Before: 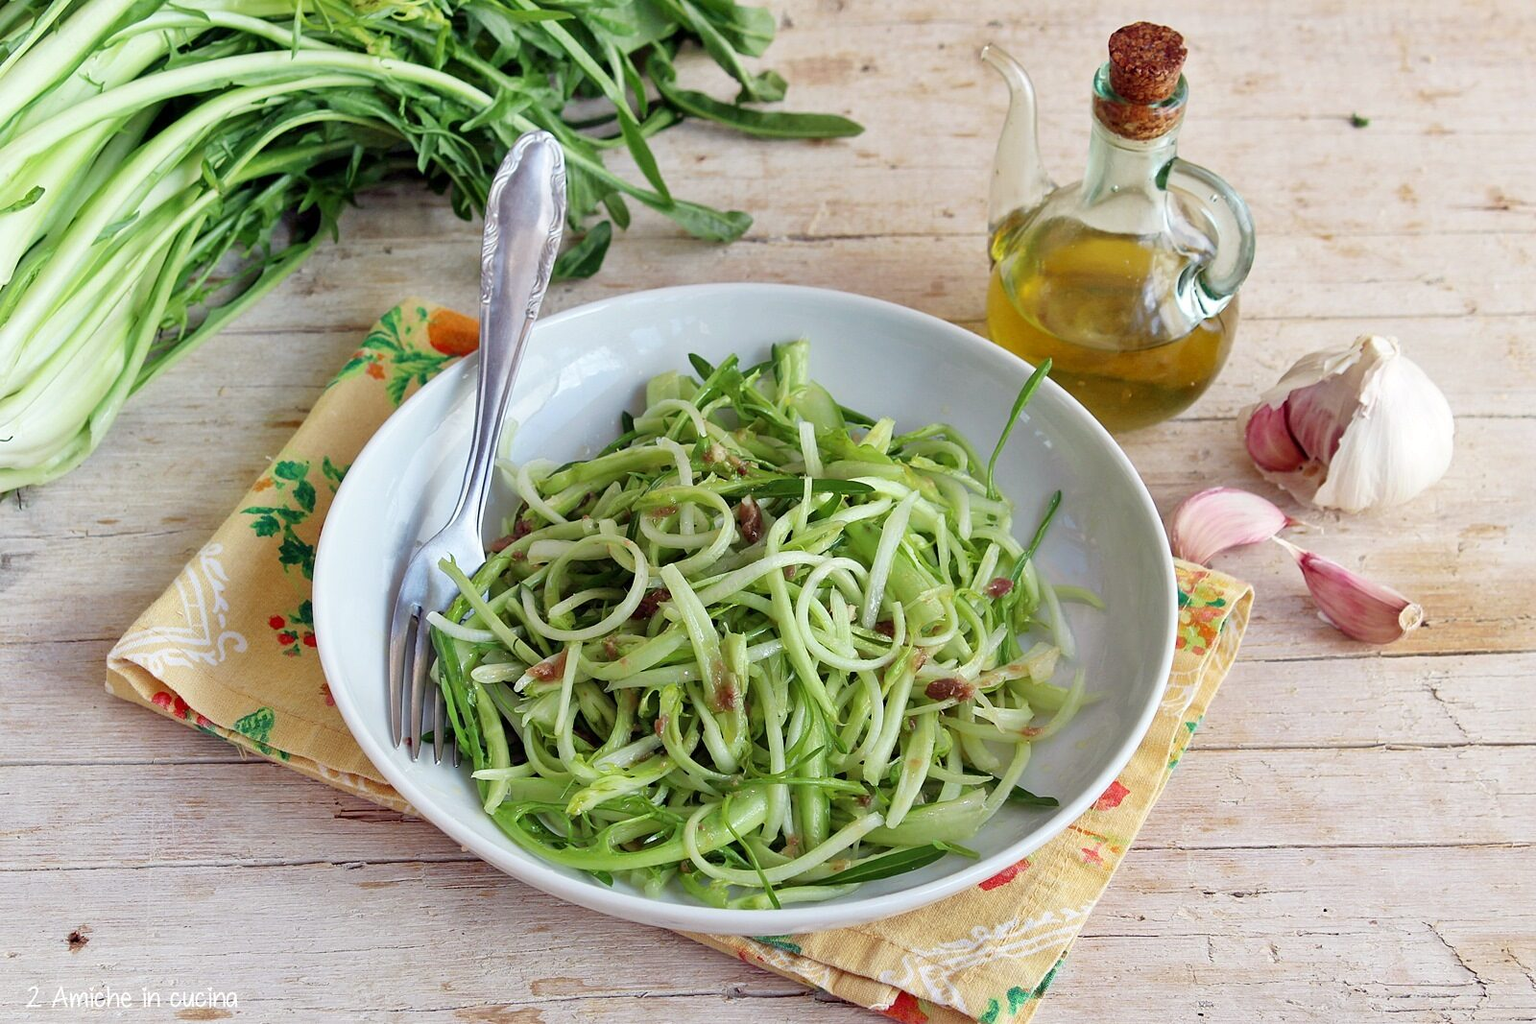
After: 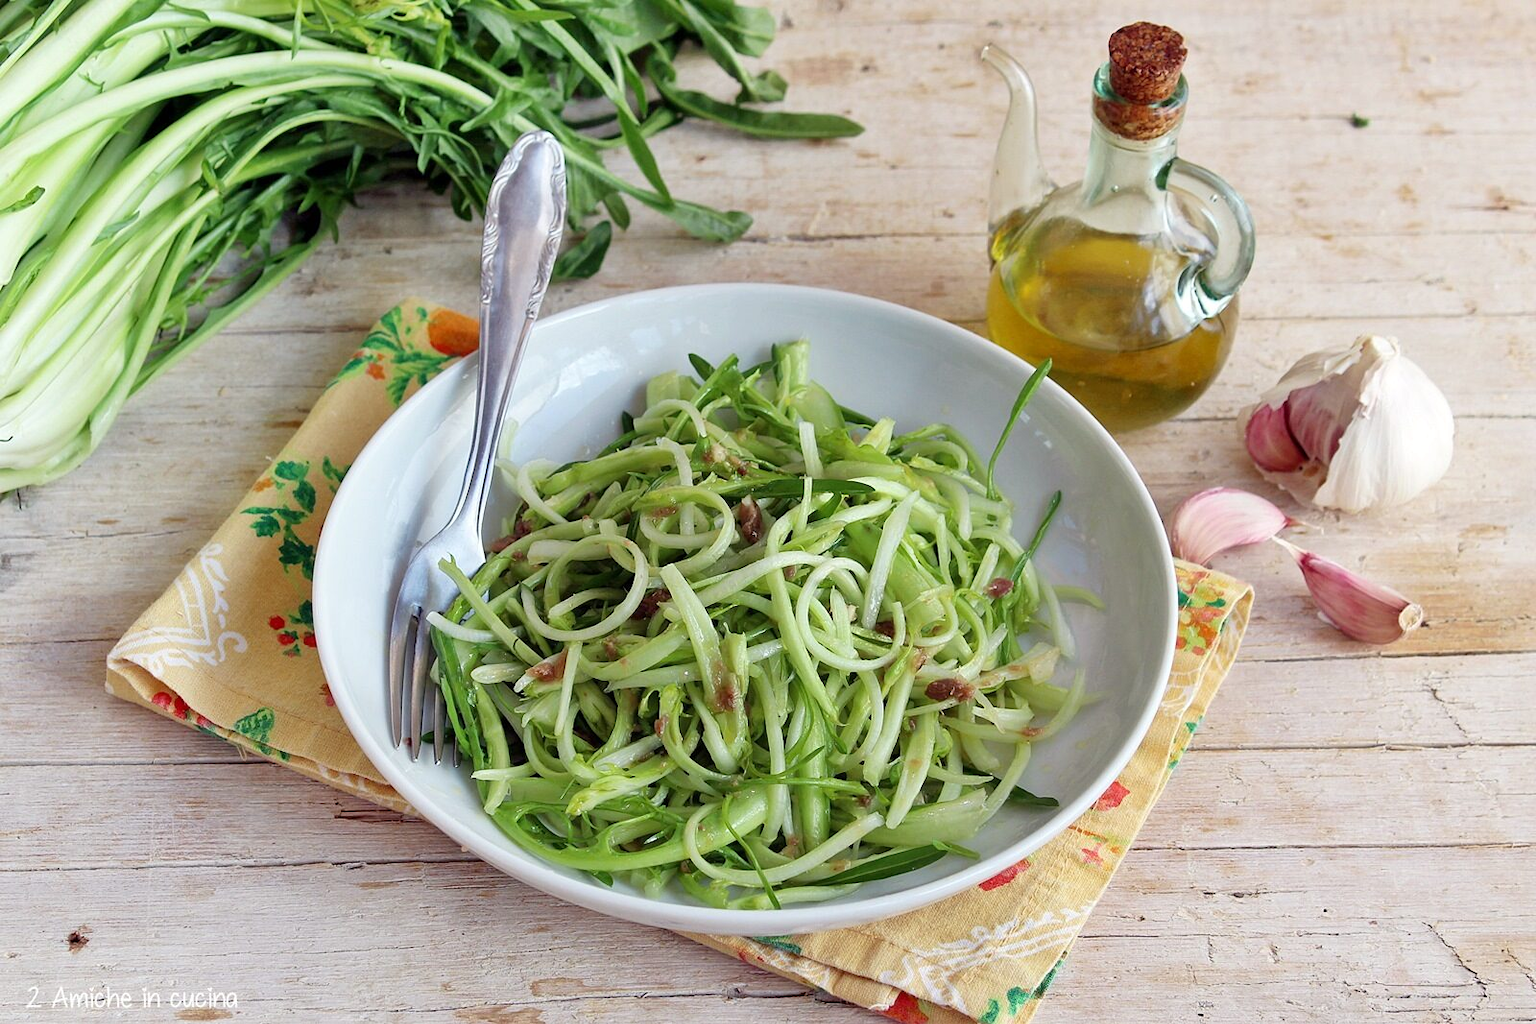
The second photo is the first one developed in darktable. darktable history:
levels: mode automatic, white 99.92%, levels [0.129, 0.519, 0.867]
